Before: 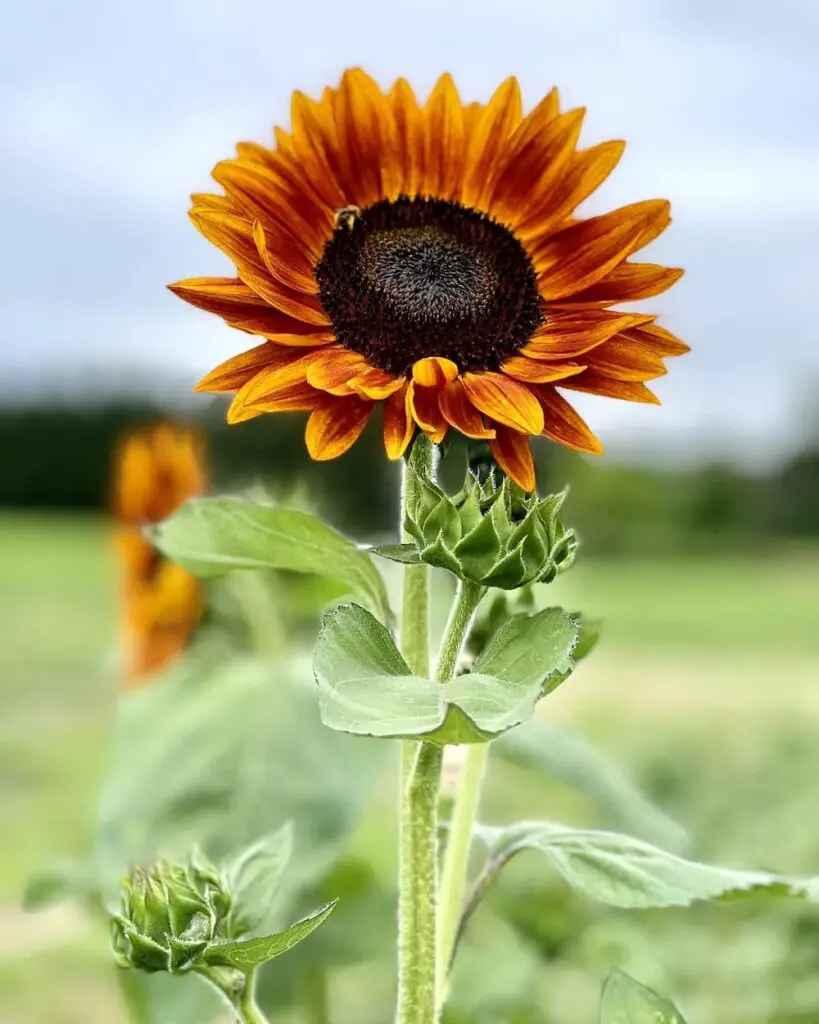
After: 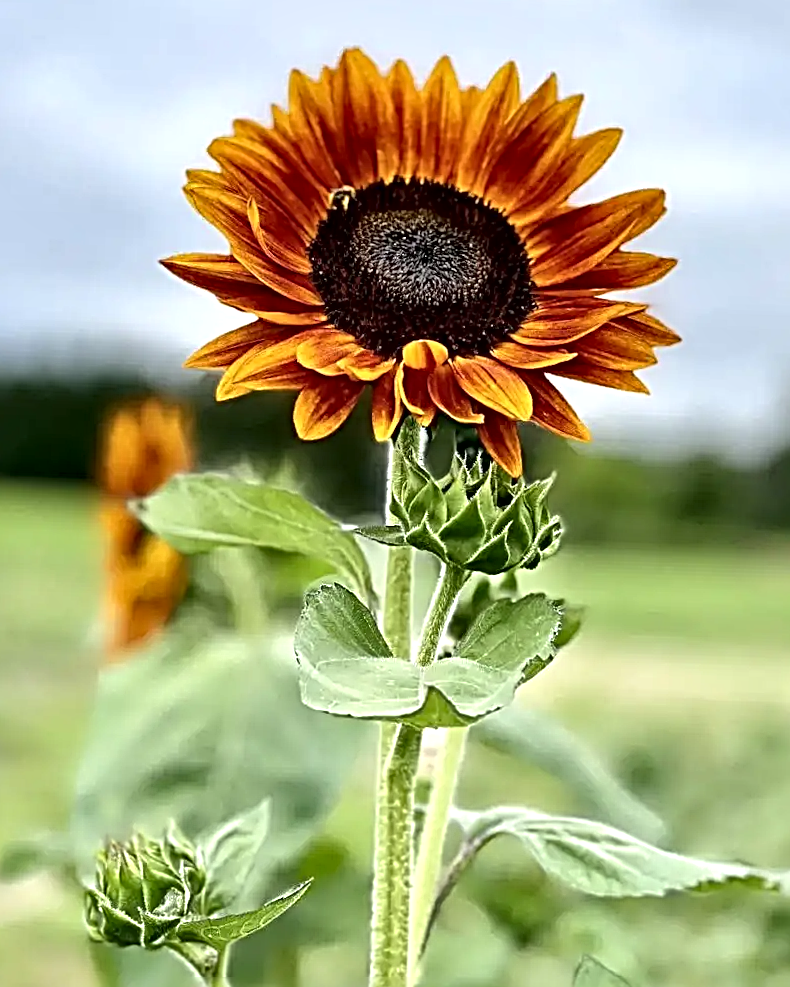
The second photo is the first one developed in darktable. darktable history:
crop and rotate: angle -1.69°
sharpen: radius 3.69, amount 0.928
local contrast: mode bilateral grid, contrast 25, coarseness 47, detail 151%, midtone range 0.2
